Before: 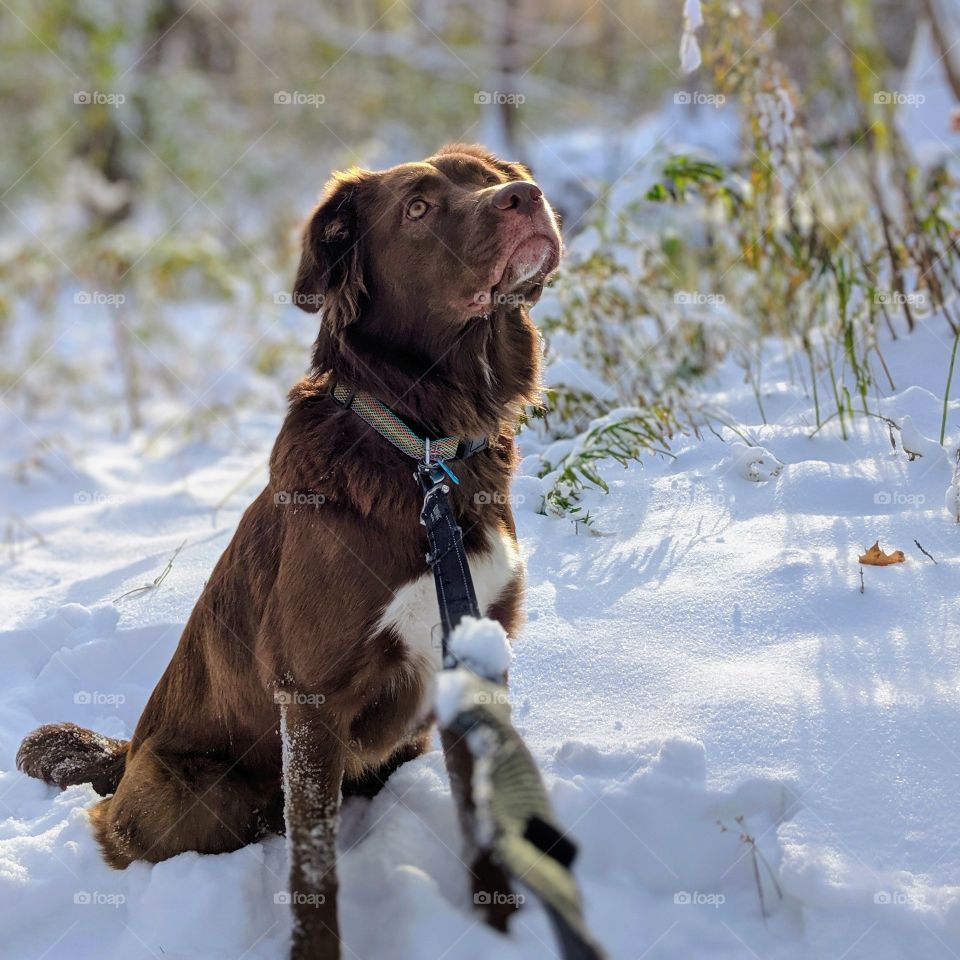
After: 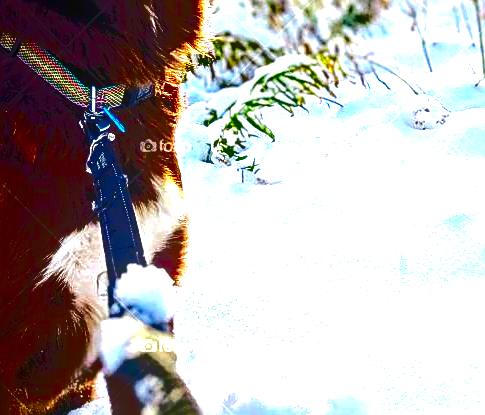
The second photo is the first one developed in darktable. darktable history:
tone equalizer: mask exposure compensation -0.489 EV
sharpen: on, module defaults
tone curve: curves: ch0 [(0, 0) (0.003, 0.051) (0.011, 0.052) (0.025, 0.055) (0.044, 0.062) (0.069, 0.068) (0.1, 0.077) (0.136, 0.098) (0.177, 0.145) (0.224, 0.223) (0.277, 0.314) (0.335, 0.43) (0.399, 0.518) (0.468, 0.591) (0.543, 0.656) (0.623, 0.726) (0.709, 0.809) (0.801, 0.857) (0.898, 0.918) (1, 1)], color space Lab, independent channels, preserve colors none
contrast brightness saturation: brightness -0.985, saturation 0.995
exposure: black level correction 0, exposure 1.377 EV, compensate exposure bias true, compensate highlight preservation false
crop: left 34.802%, top 36.742%, right 14.603%, bottom 19.982%
local contrast: on, module defaults
color correction: highlights a* 3.24, highlights b* 1.66, saturation 1.22
